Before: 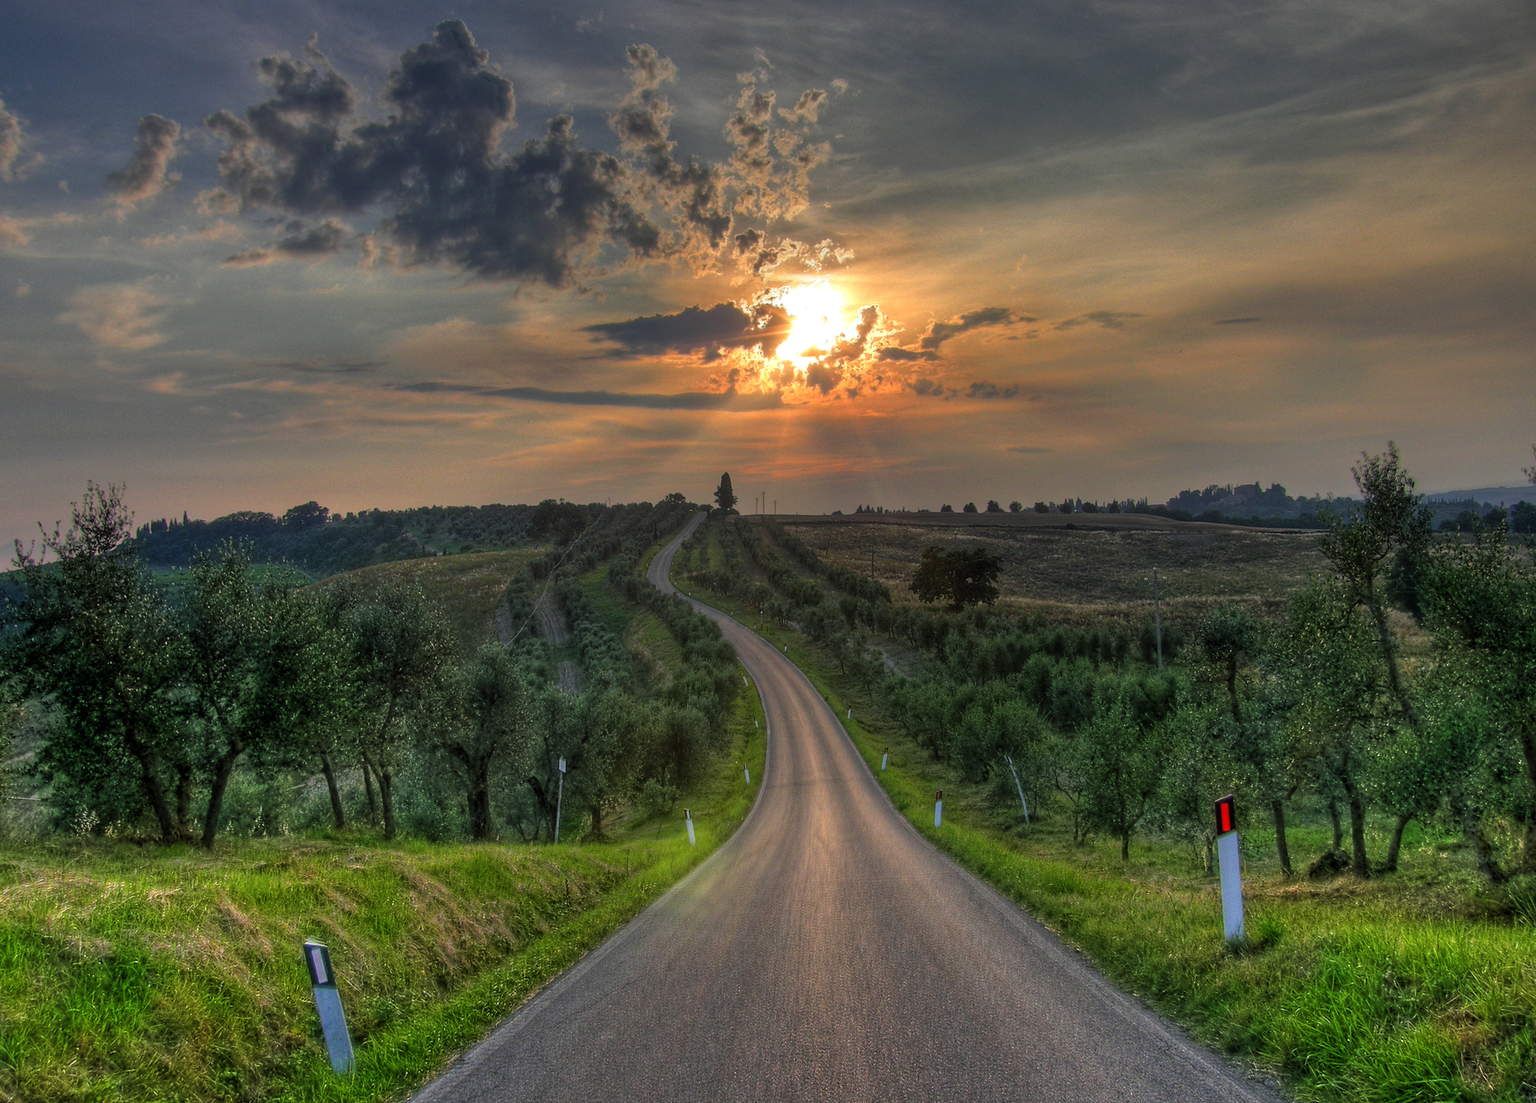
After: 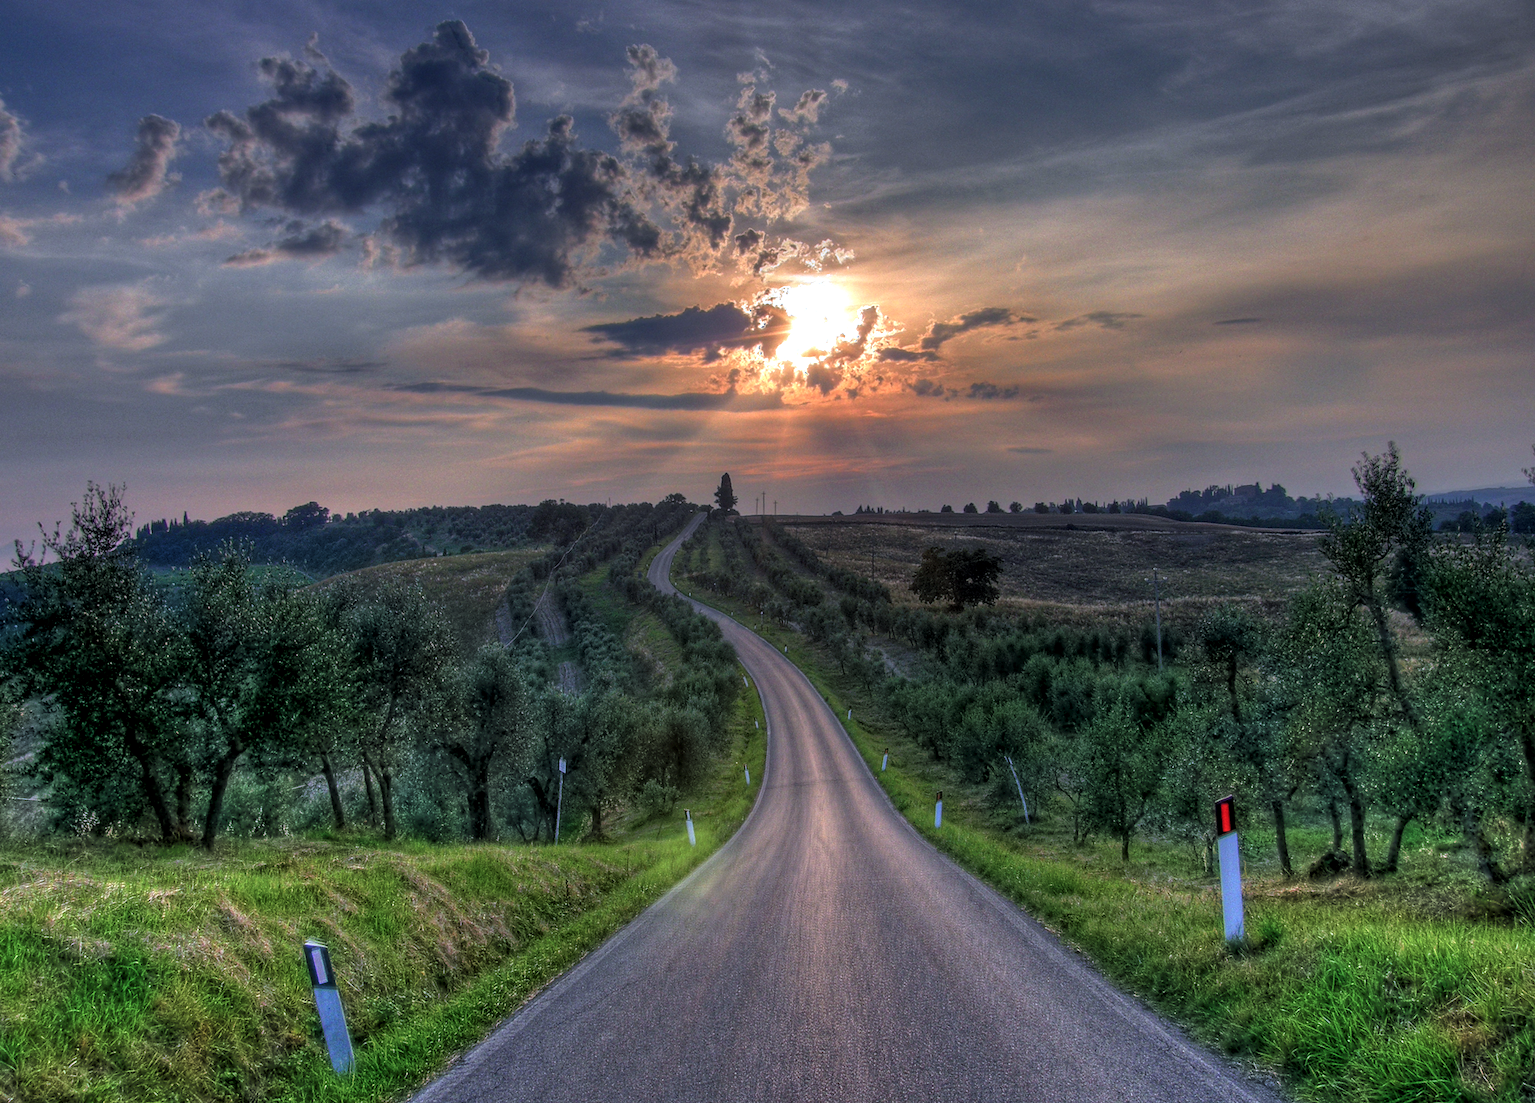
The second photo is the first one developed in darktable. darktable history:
local contrast: on, module defaults
color calibration: illuminant as shot in camera, x 0.379, y 0.396, temperature 4138.76 K
